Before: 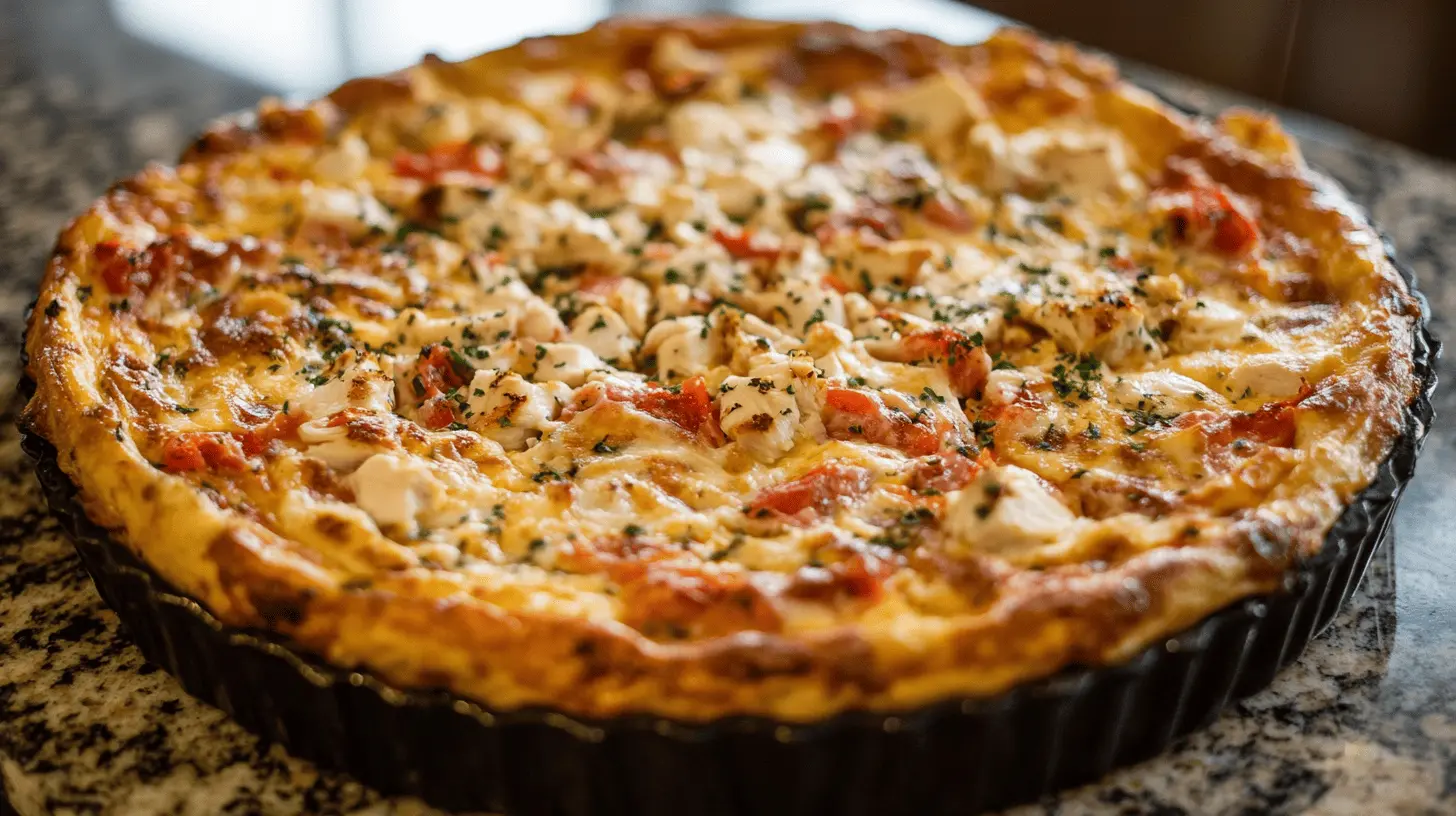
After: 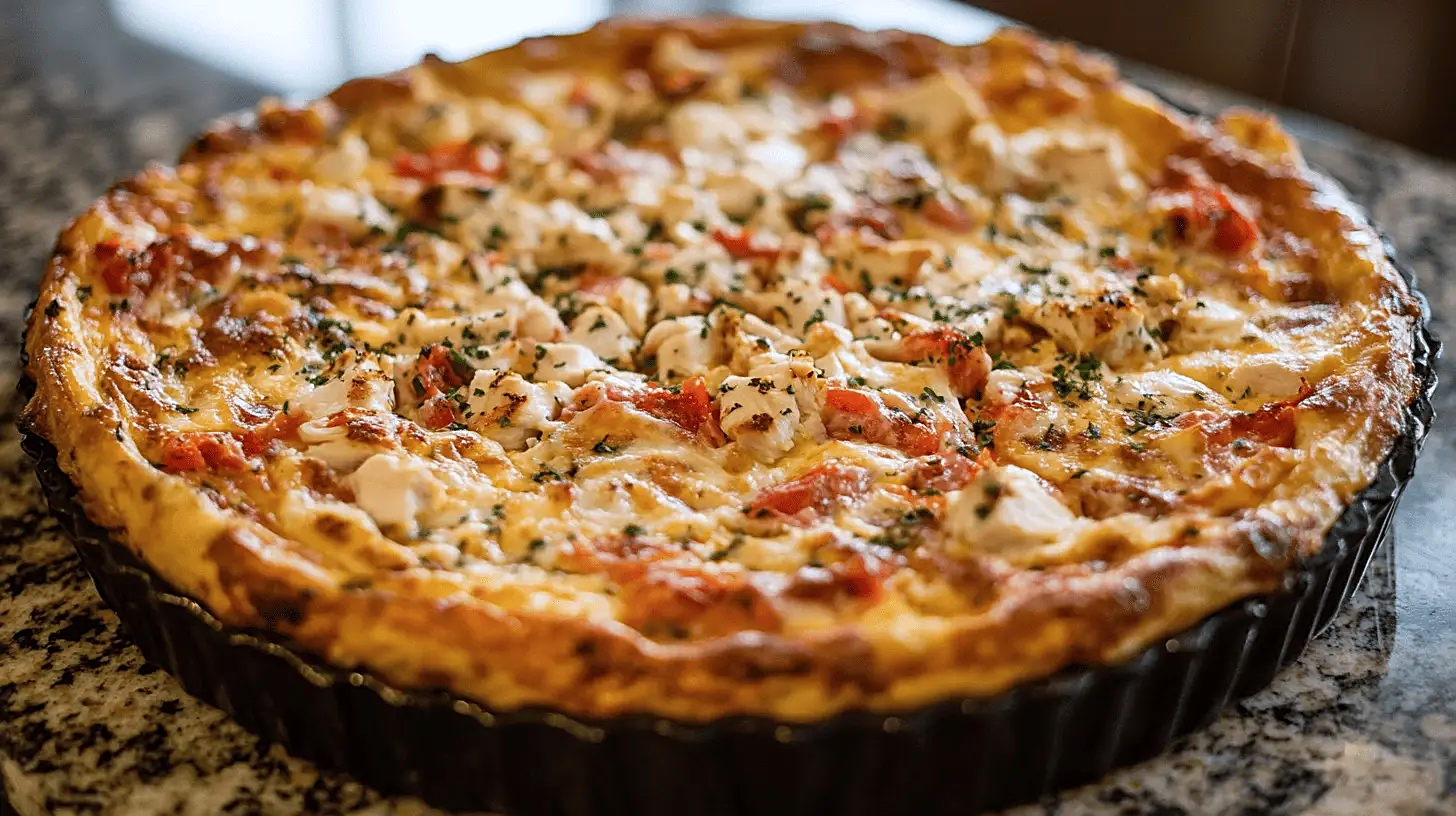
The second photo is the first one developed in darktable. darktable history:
sharpen: on, module defaults
color correction: highlights a* -0.137, highlights b* -5.91, shadows a* -0.137, shadows b* -0.137
